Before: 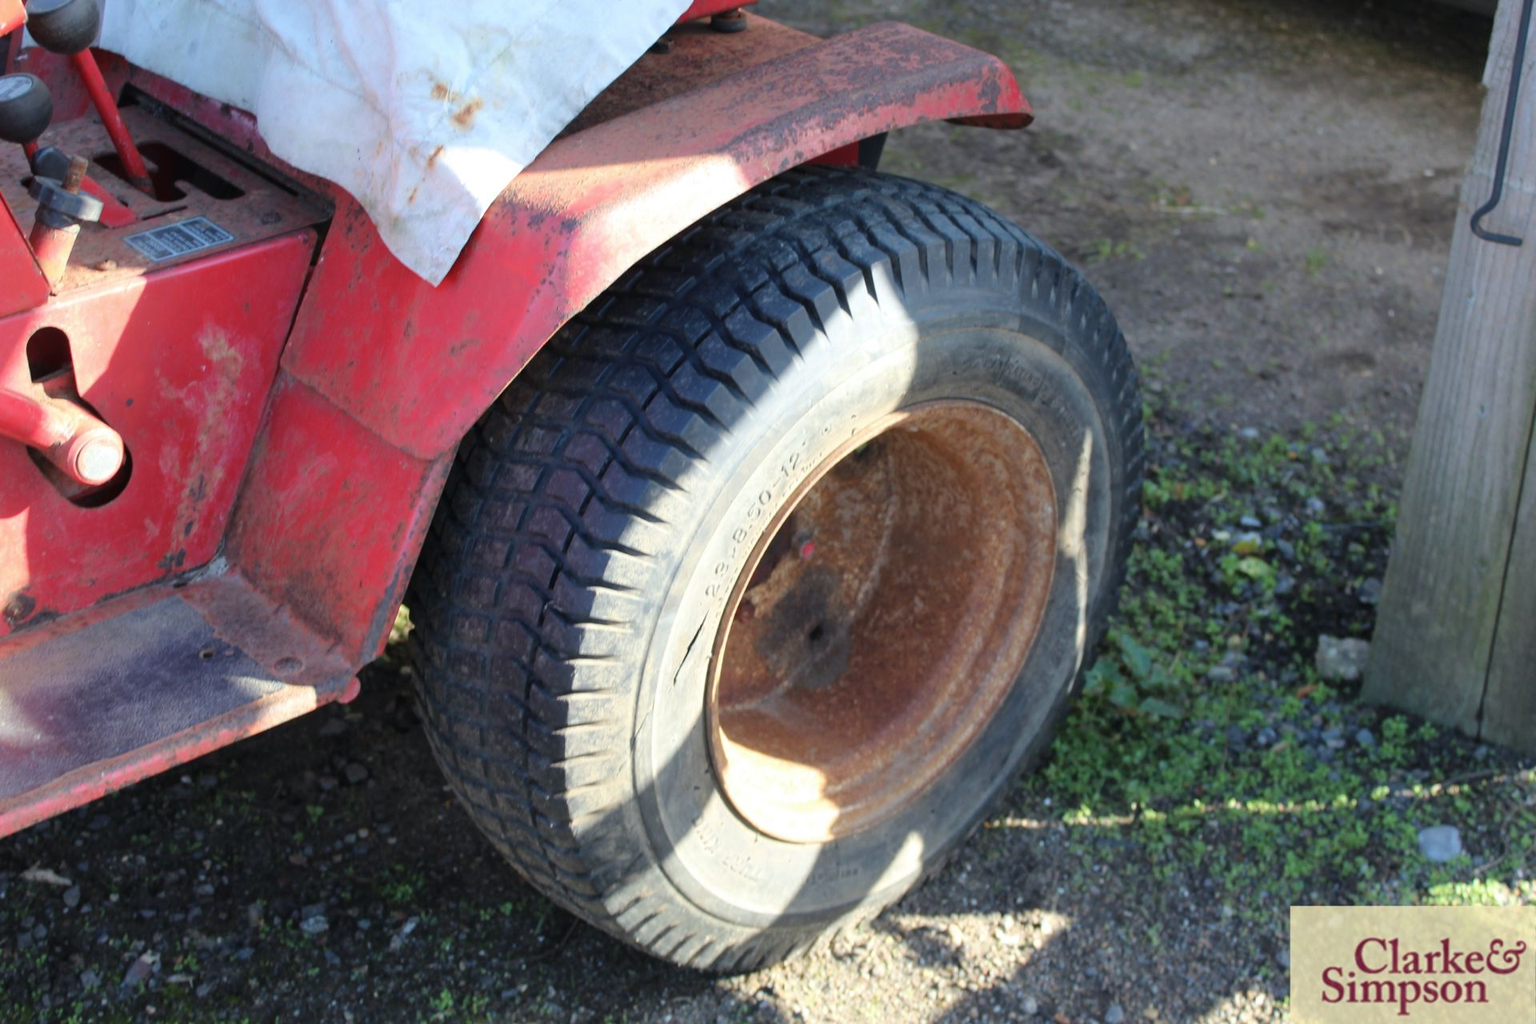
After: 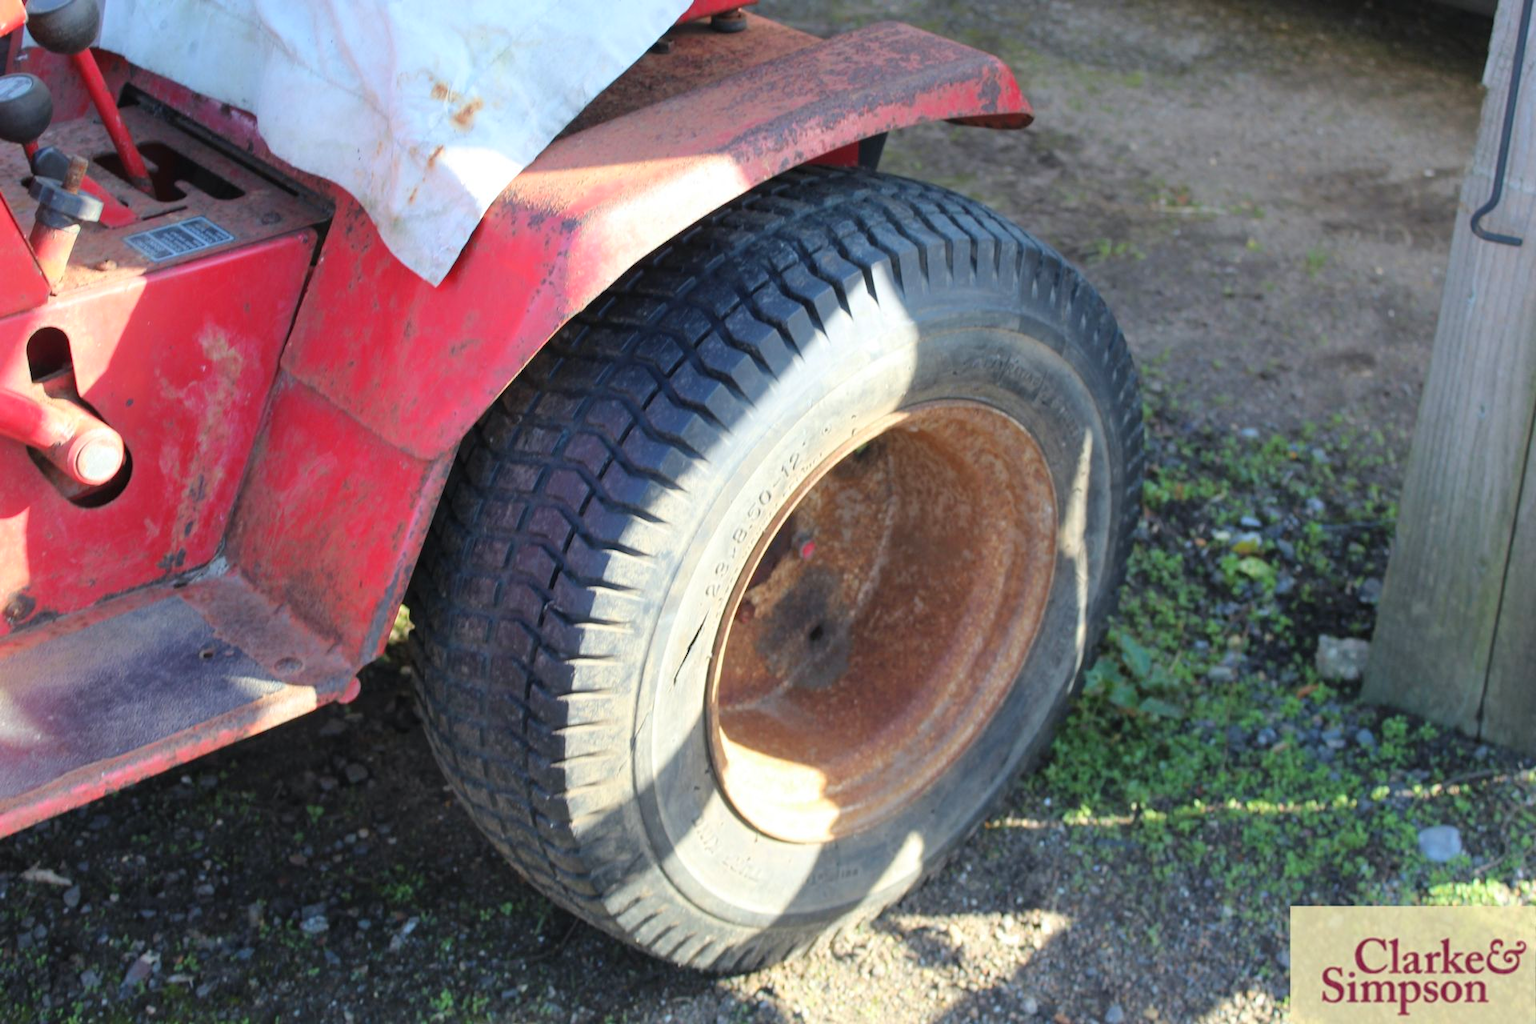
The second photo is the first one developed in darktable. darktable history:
contrast brightness saturation: contrast 0.031, brightness 0.067, saturation 0.133
